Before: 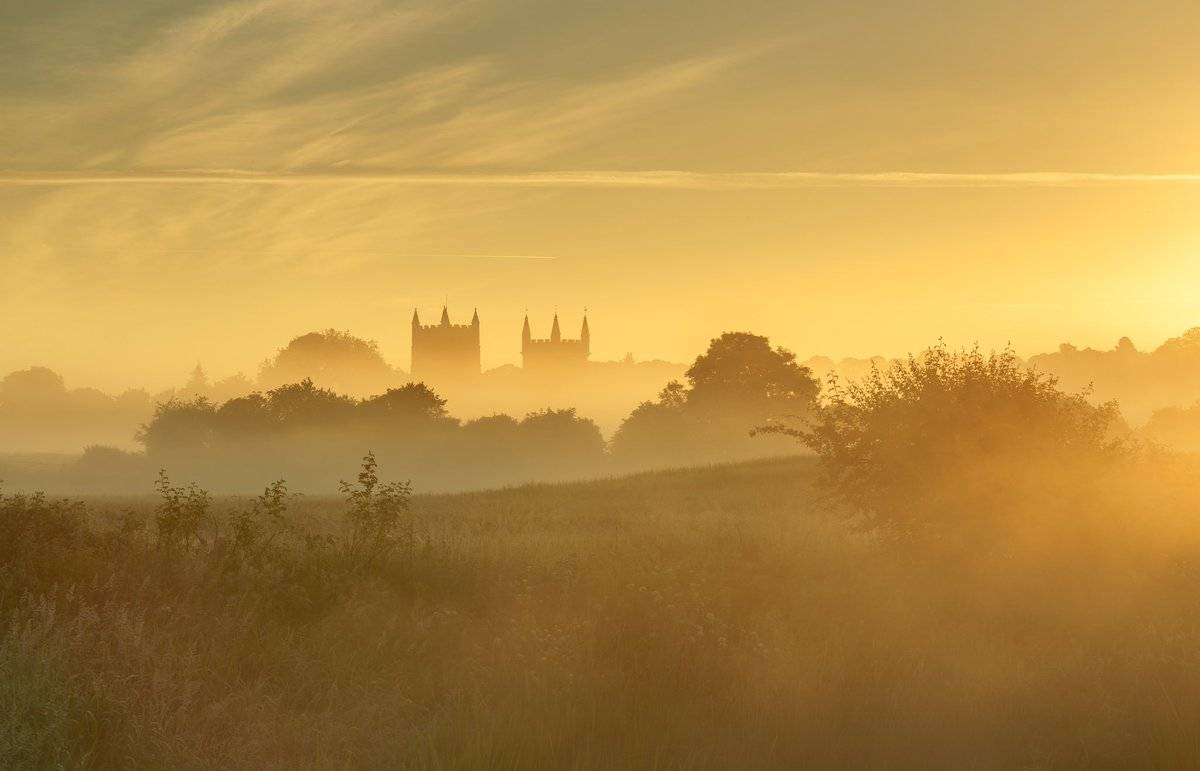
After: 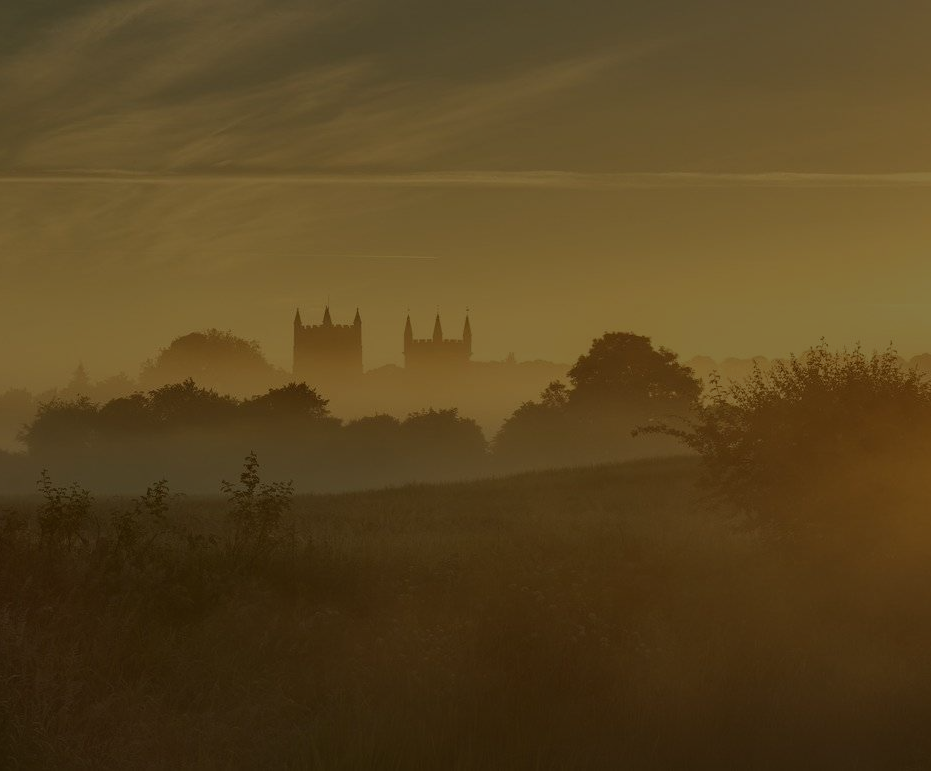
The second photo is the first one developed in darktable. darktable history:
crop: left 9.887%, right 12.489%
exposure: exposure -2.083 EV, compensate exposure bias true, compensate highlight preservation false
